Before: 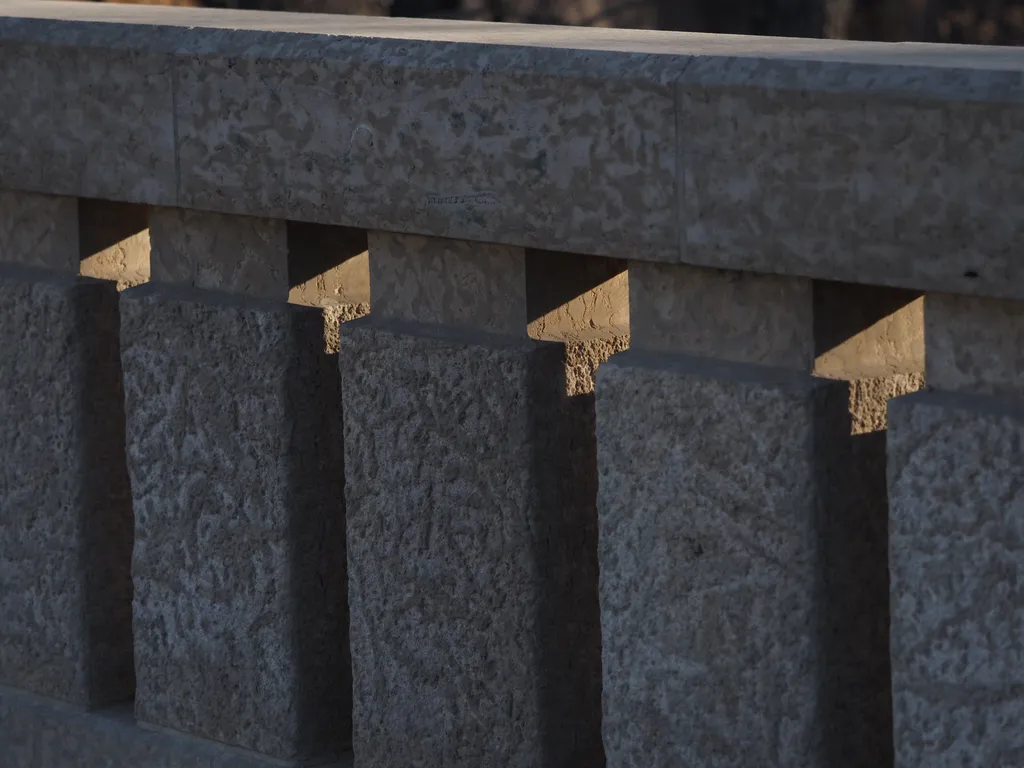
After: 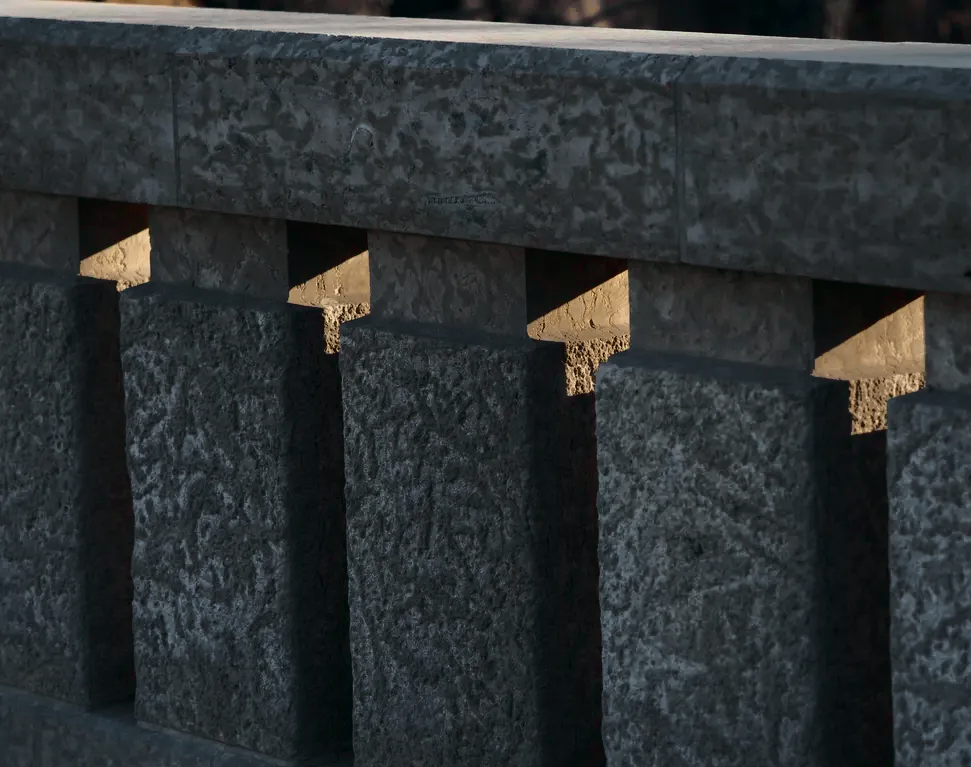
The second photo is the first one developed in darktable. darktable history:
crop and rotate: right 5.167%
tone curve: curves: ch0 [(0, 0) (0.081, 0.033) (0.192, 0.124) (0.283, 0.238) (0.407, 0.476) (0.495, 0.521) (0.661, 0.756) (0.788, 0.87) (1, 0.951)]; ch1 [(0, 0) (0.161, 0.092) (0.35, 0.33) (0.392, 0.392) (0.427, 0.426) (0.479, 0.472) (0.505, 0.497) (0.521, 0.524) (0.567, 0.56) (0.583, 0.592) (0.625, 0.627) (0.678, 0.733) (1, 1)]; ch2 [(0, 0) (0.346, 0.362) (0.404, 0.427) (0.502, 0.499) (0.531, 0.523) (0.544, 0.561) (0.58, 0.59) (0.629, 0.642) (0.717, 0.678) (1, 1)], color space Lab, independent channels, preserve colors none
